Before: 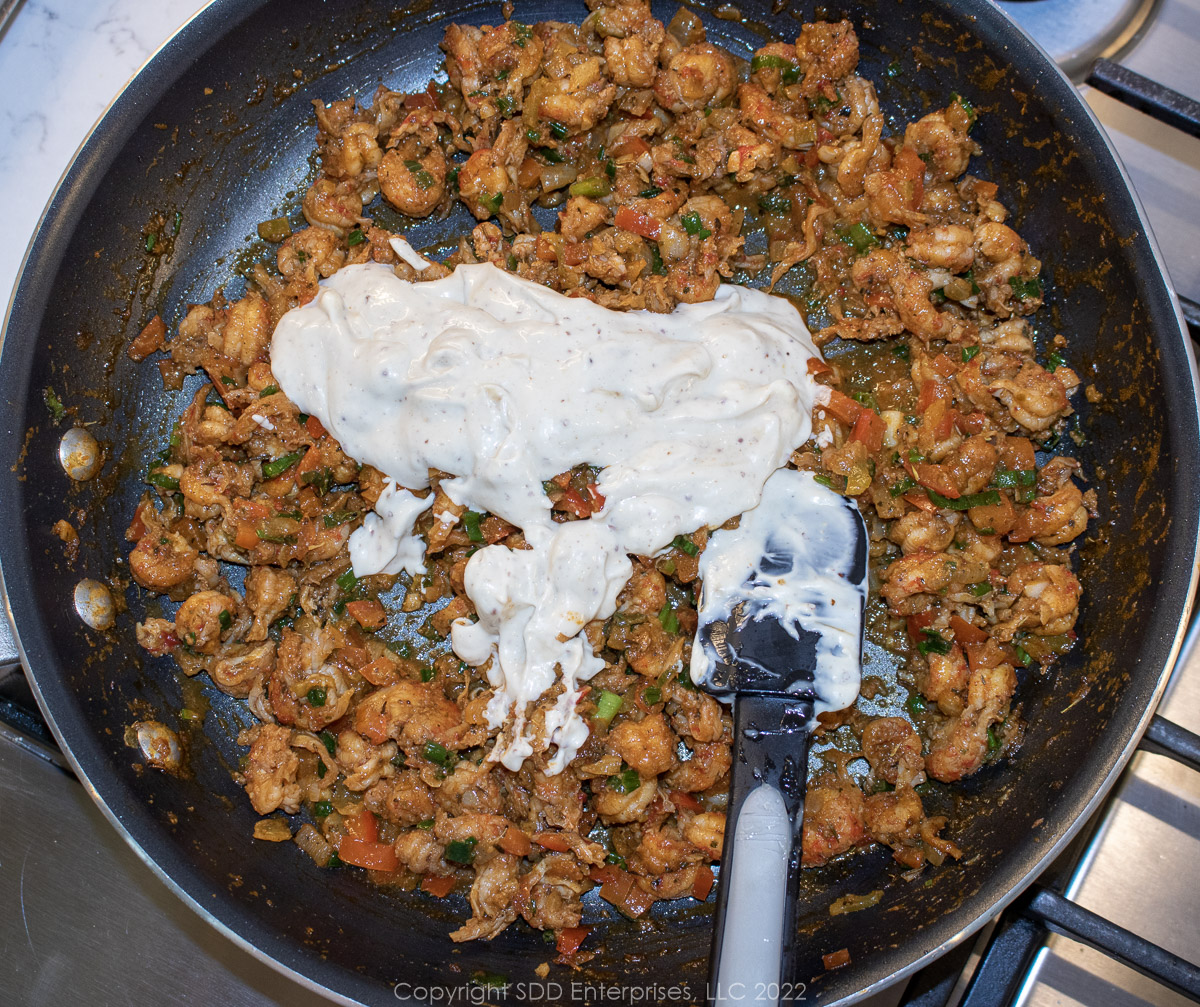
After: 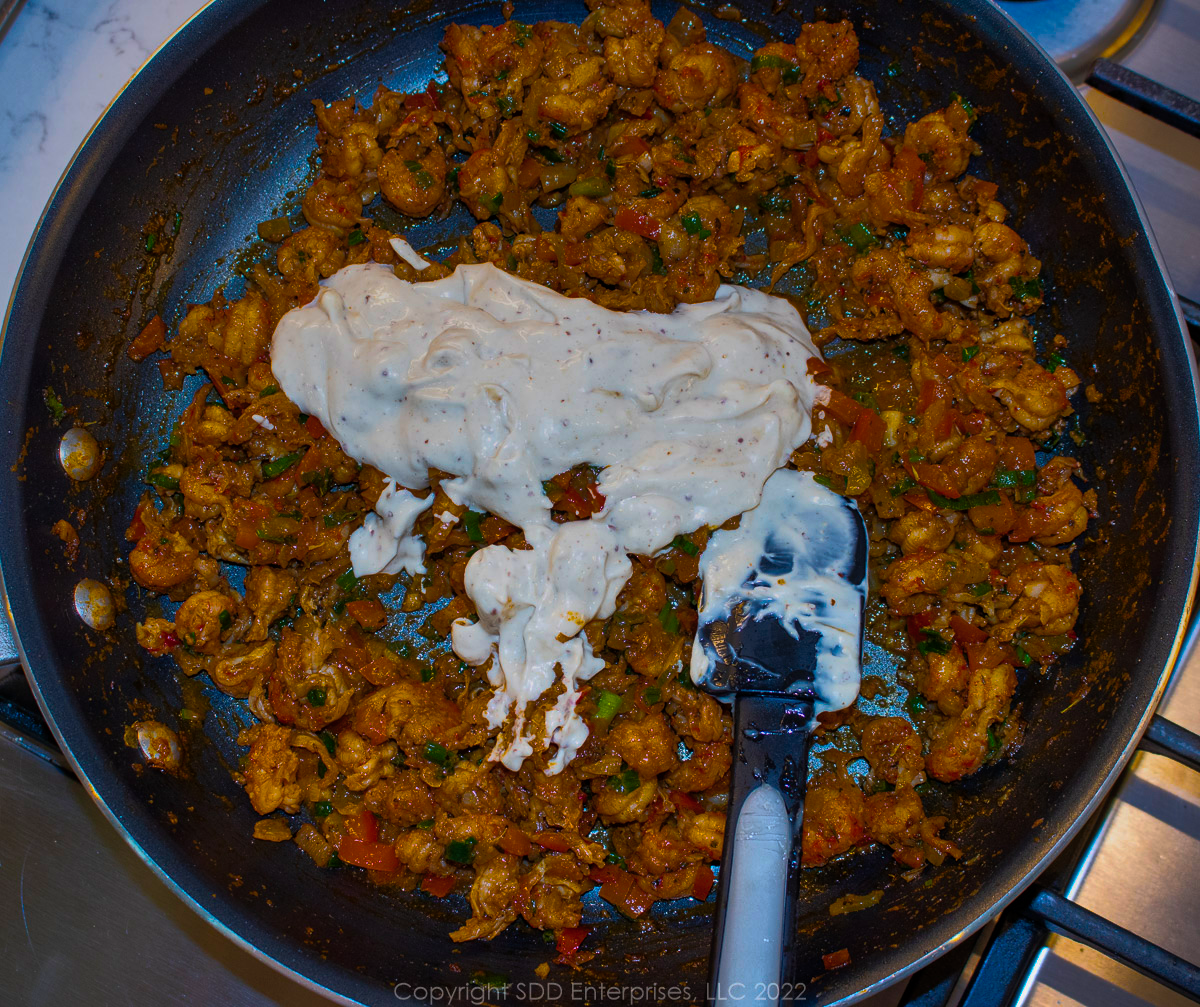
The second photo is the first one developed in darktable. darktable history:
color balance rgb: linear chroma grading › global chroma 40.15%, perceptual saturation grading › global saturation 60.58%, perceptual saturation grading › highlights 20.44%, perceptual saturation grading › shadows -50.36%, perceptual brilliance grading › highlights 2.19%, perceptual brilliance grading › mid-tones -50.36%, perceptual brilliance grading › shadows -50.36%
shadows and highlights: on, module defaults
graduated density: rotation 5.63°, offset 76.9
